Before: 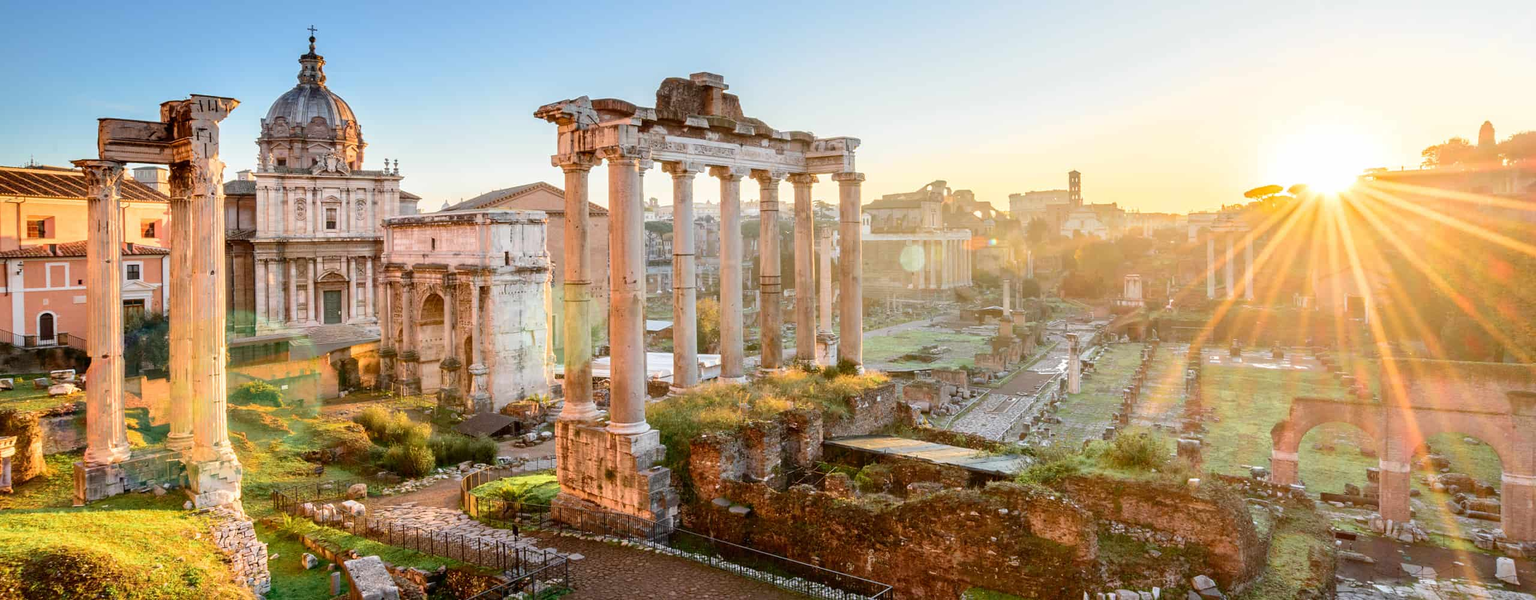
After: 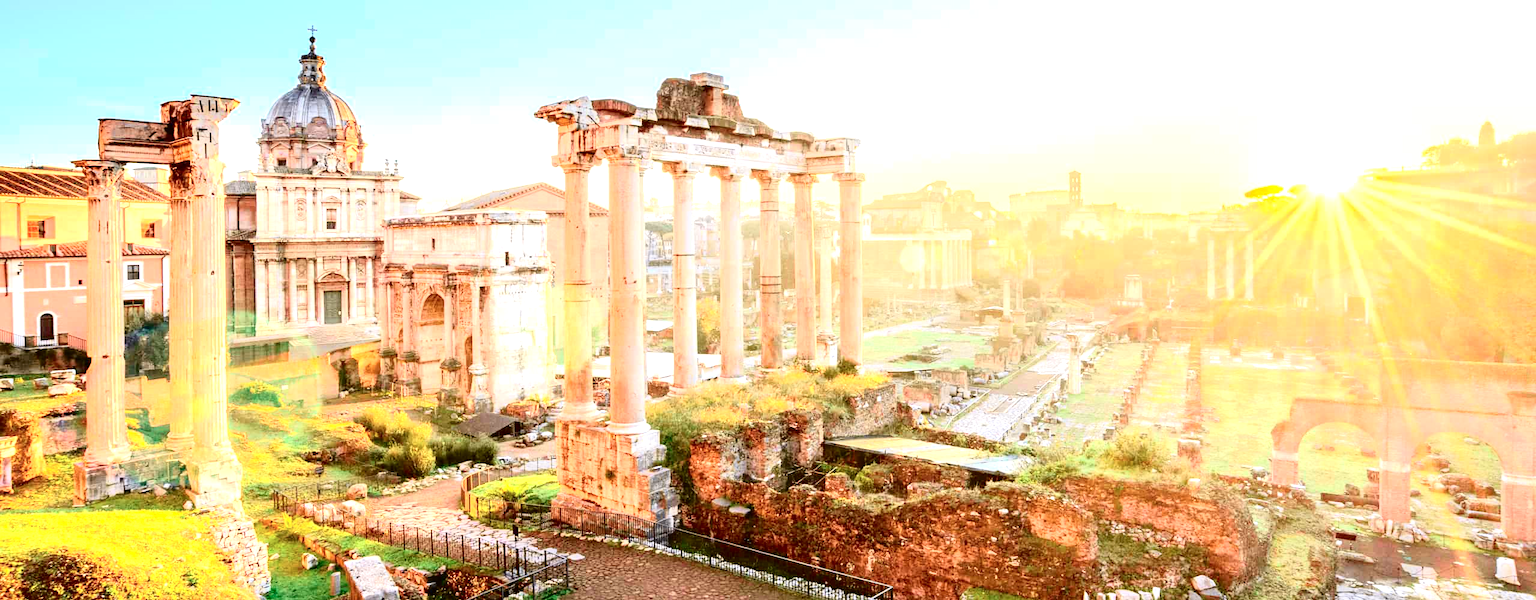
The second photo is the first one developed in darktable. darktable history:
exposure: black level correction 0, exposure 1.2 EV, compensate exposure bias true, compensate highlight preservation false
tone curve: curves: ch0 [(0, 0.011) (0.053, 0.026) (0.174, 0.115) (0.398, 0.444) (0.673, 0.775) (0.829, 0.906) (0.991, 0.981)]; ch1 [(0, 0) (0.264, 0.22) (0.407, 0.373) (0.463, 0.457) (0.492, 0.501) (0.512, 0.513) (0.54, 0.543) (0.585, 0.617) (0.659, 0.686) (0.78, 0.8) (1, 1)]; ch2 [(0, 0) (0.438, 0.449) (0.473, 0.469) (0.503, 0.5) (0.523, 0.534) (0.562, 0.591) (0.612, 0.627) (0.701, 0.707) (1, 1)], color space Lab, independent channels, preserve colors none
